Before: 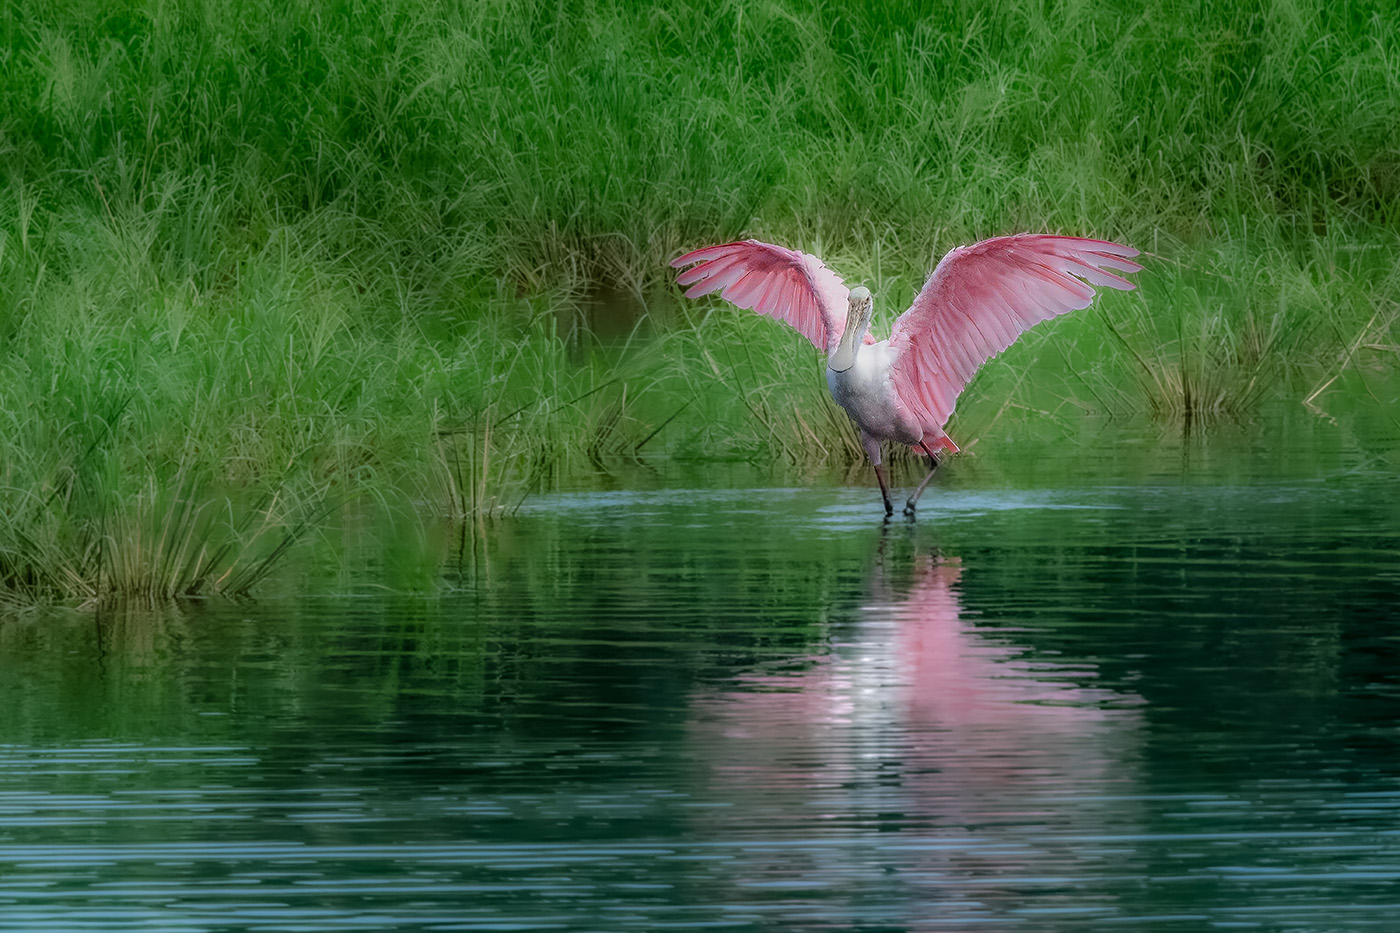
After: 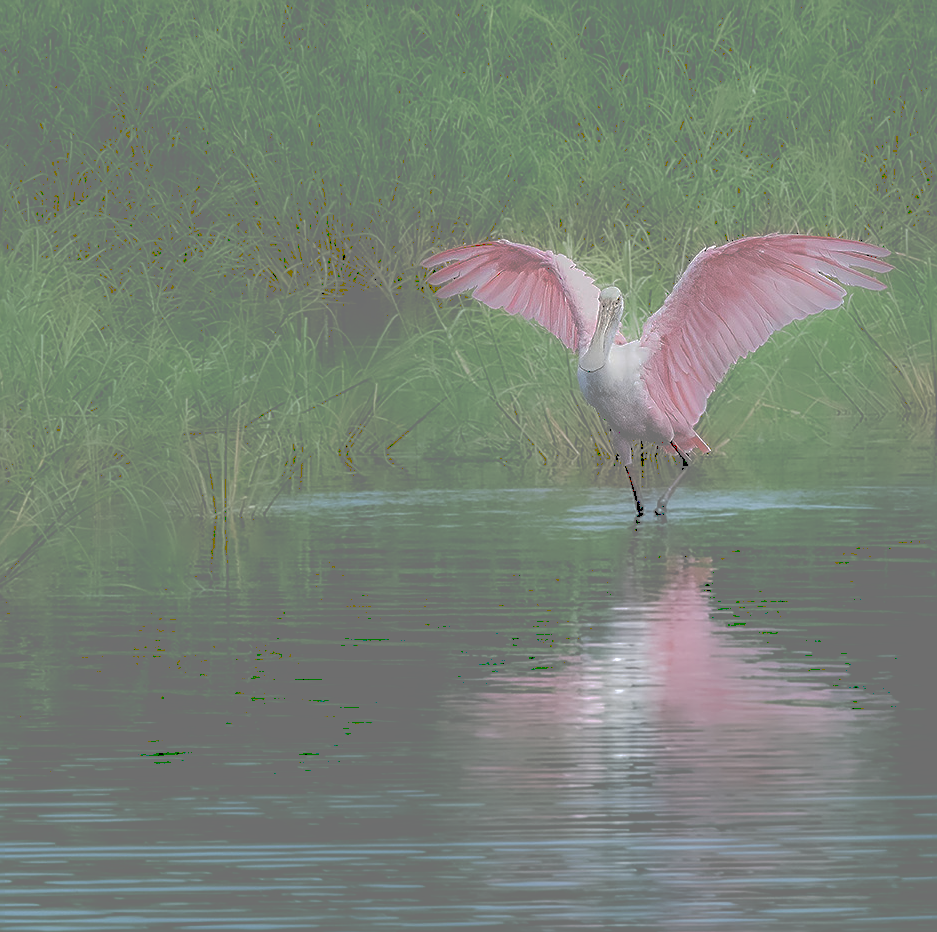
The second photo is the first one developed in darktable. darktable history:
crop and rotate: left 17.795%, right 15.226%
sharpen: on, module defaults
tone curve: curves: ch0 [(0, 0) (0.003, 0.464) (0.011, 0.464) (0.025, 0.464) (0.044, 0.464) (0.069, 0.464) (0.1, 0.463) (0.136, 0.463) (0.177, 0.464) (0.224, 0.469) (0.277, 0.482) (0.335, 0.501) (0.399, 0.53) (0.468, 0.567) (0.543, 0.61) (0.623, 0.663) (0.709, 0.718) (0.801, 0.779) (0.898, 0.842) (1, 1)], preserve colors none
